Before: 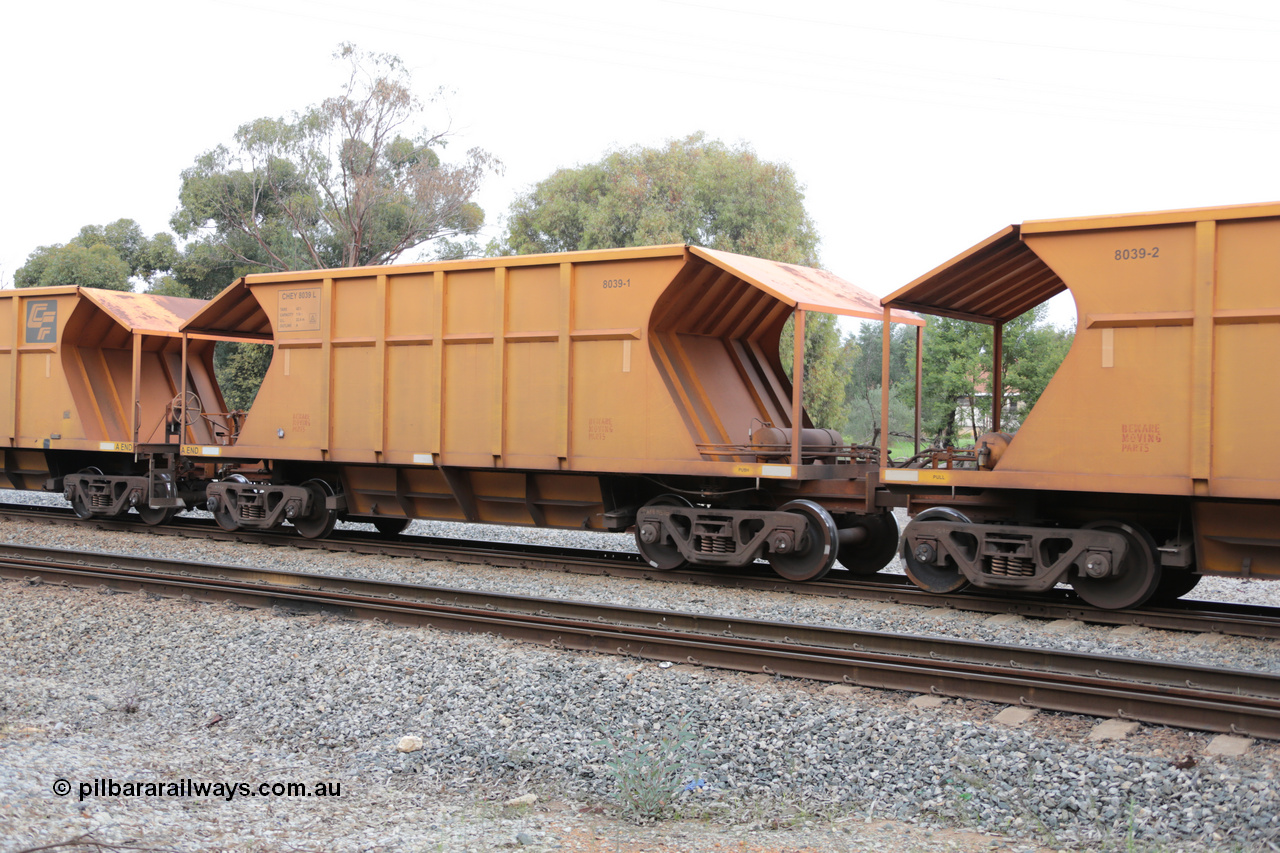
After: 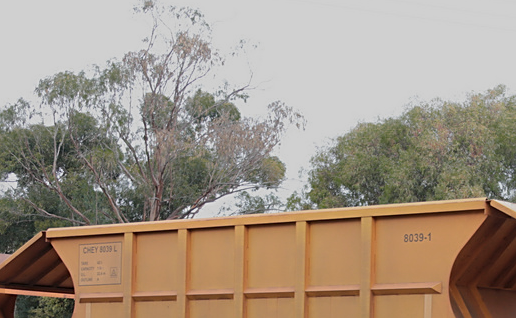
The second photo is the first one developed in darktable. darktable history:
sharpen: on, module defaults
crop: left 15.559%, top 5.459%, right 44.1%, bottom 57.197%
color zones: curves: ch0 [(0.25, 0.5) (0.347, 0.092) (0.75, 0.5)]; ch1 [(0.25, 0.5) (0.33, 0.51) (0.75, 0.5)]
exposure: compensate exposure bias true, compensate highlight preservation false
